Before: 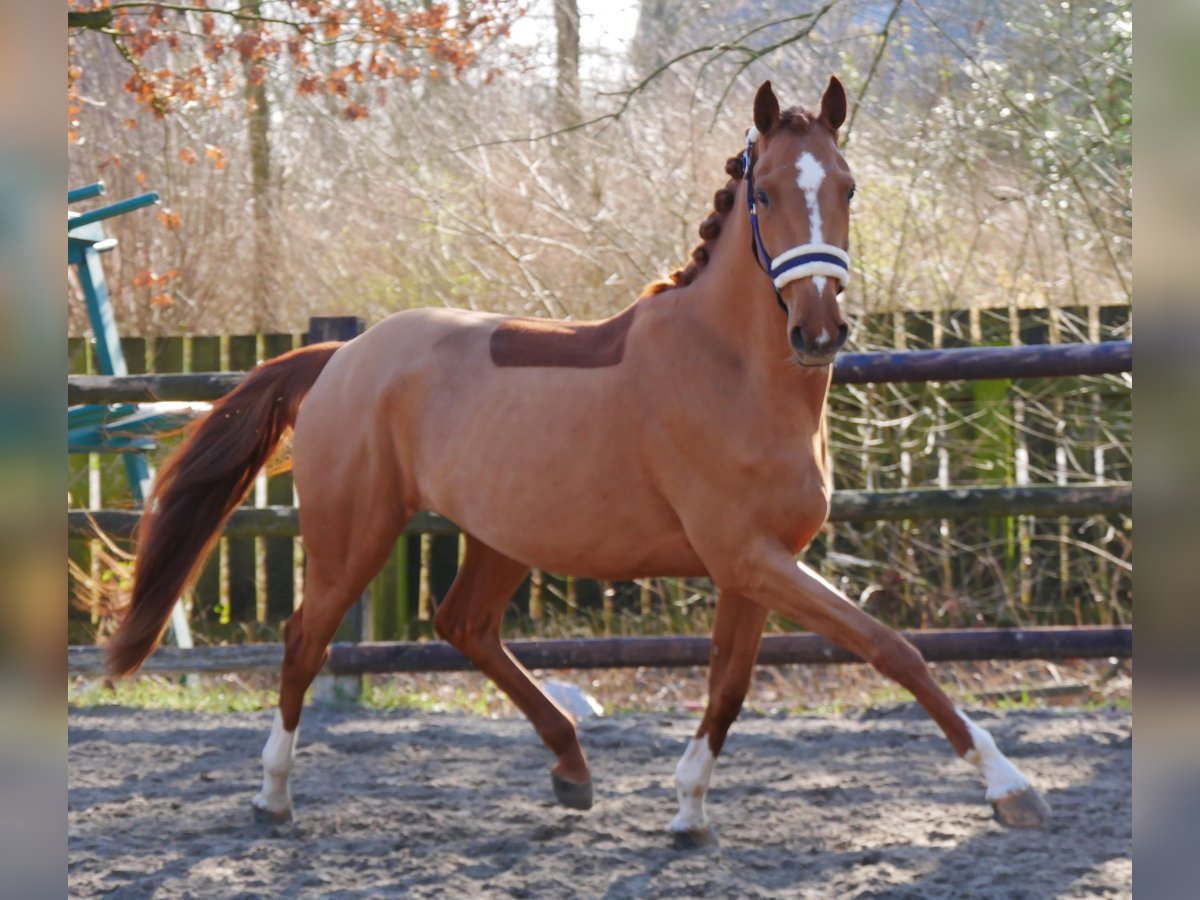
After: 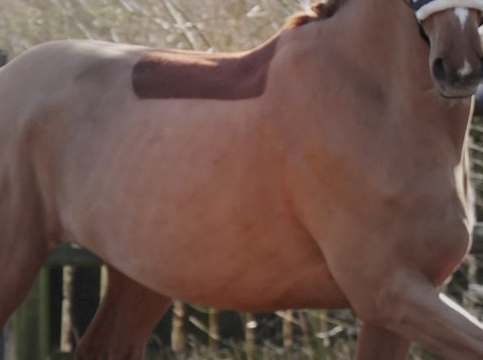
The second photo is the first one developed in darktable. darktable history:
vignetting: fall-off start 16.61%, fall-off radius 99.35%, brightness -0.283, width/height ratio 0.714, dithering 8-bit output
crop: left 29.853%, top 29.791%, right 29.819%, bottom 30.159%
